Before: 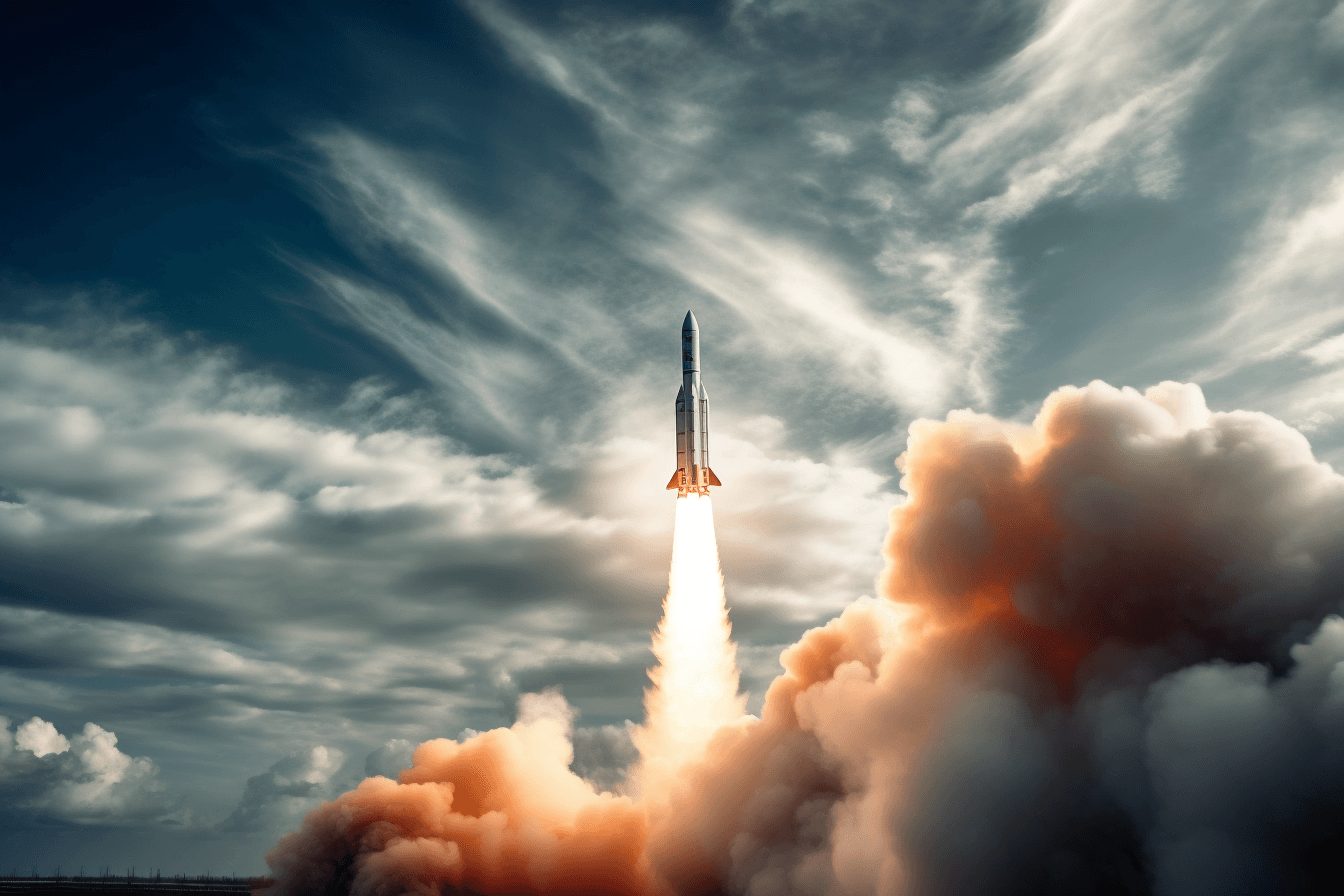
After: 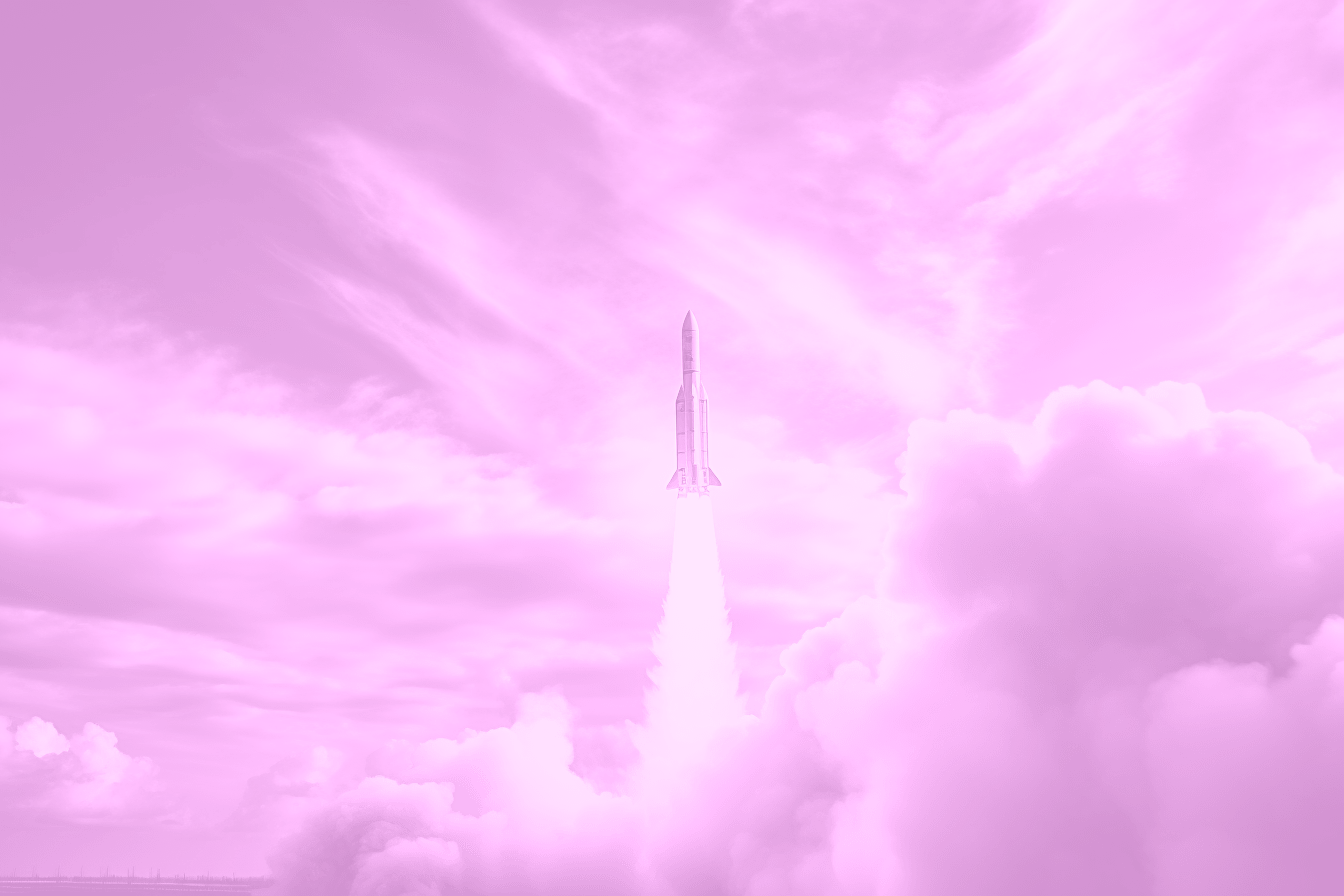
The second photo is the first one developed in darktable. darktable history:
sharpen: radius 2.529, amount 0.323
colorize: hue 331.2°, saturation 75%, source mix 30.28%, lightness 70.52%, version 1
